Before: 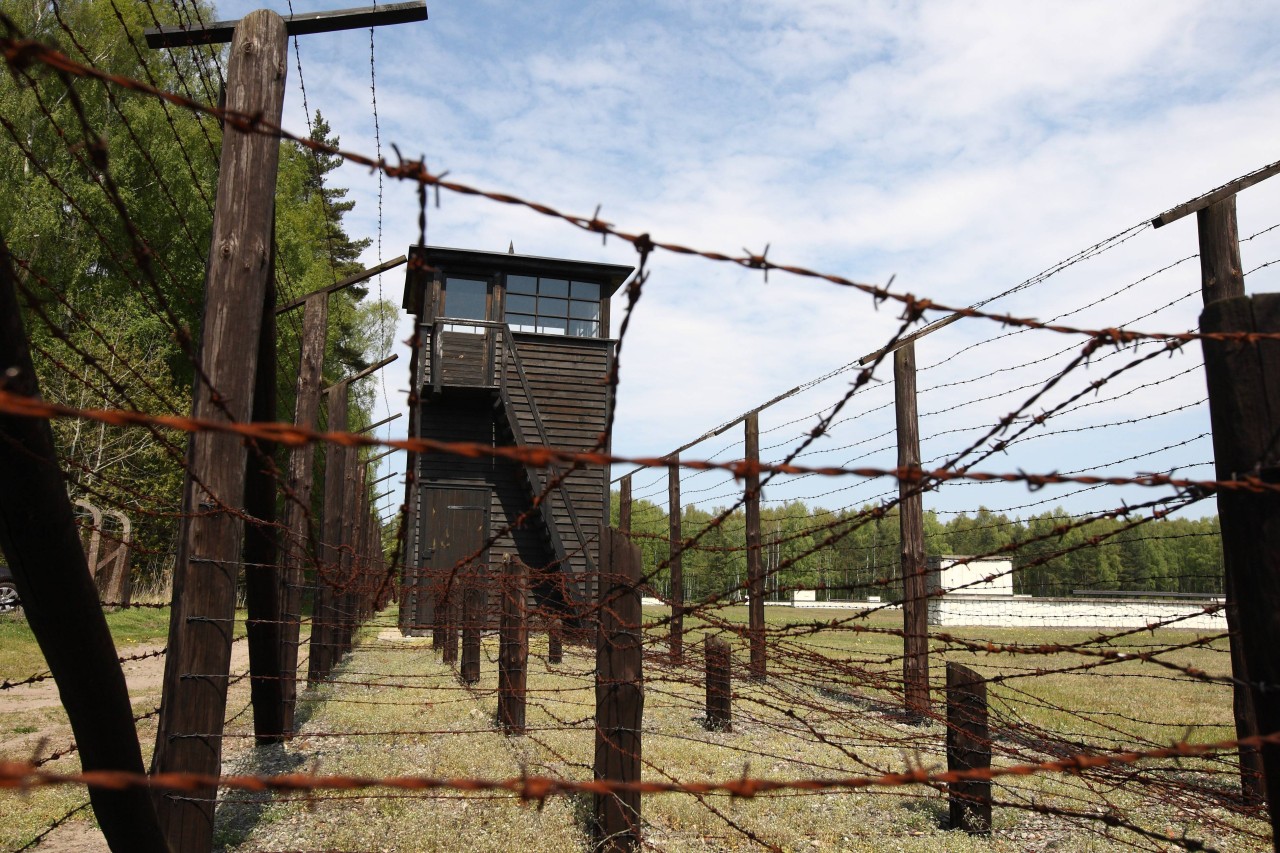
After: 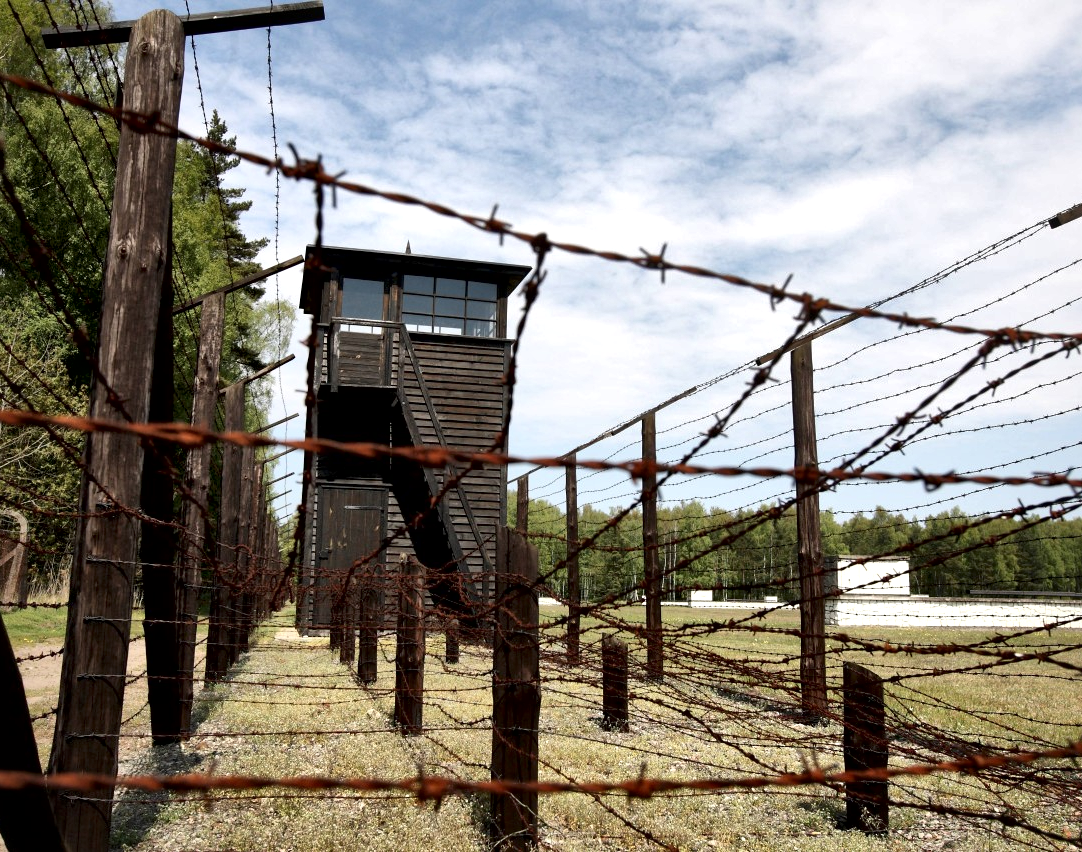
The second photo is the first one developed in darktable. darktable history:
crop: left 8.062%, right 7.403%
local contrast: mode bilateral grid, contrast 44, coarseness 70, detail 214%, midtone range 0.2
